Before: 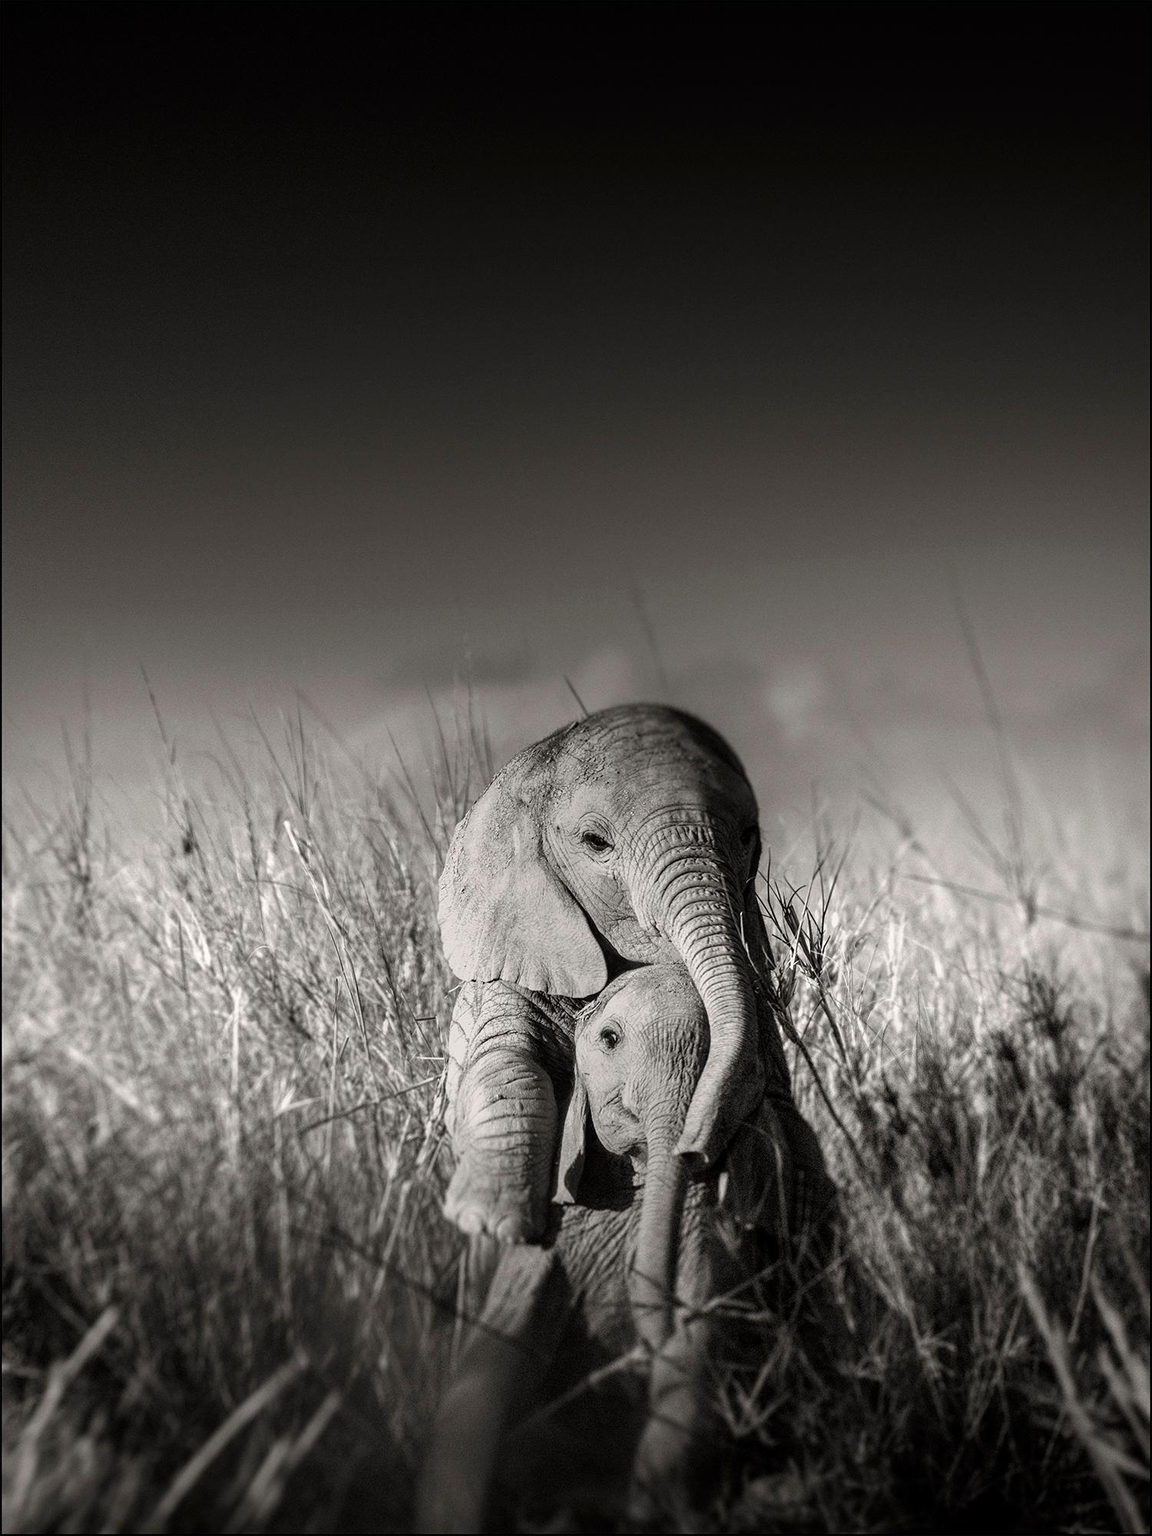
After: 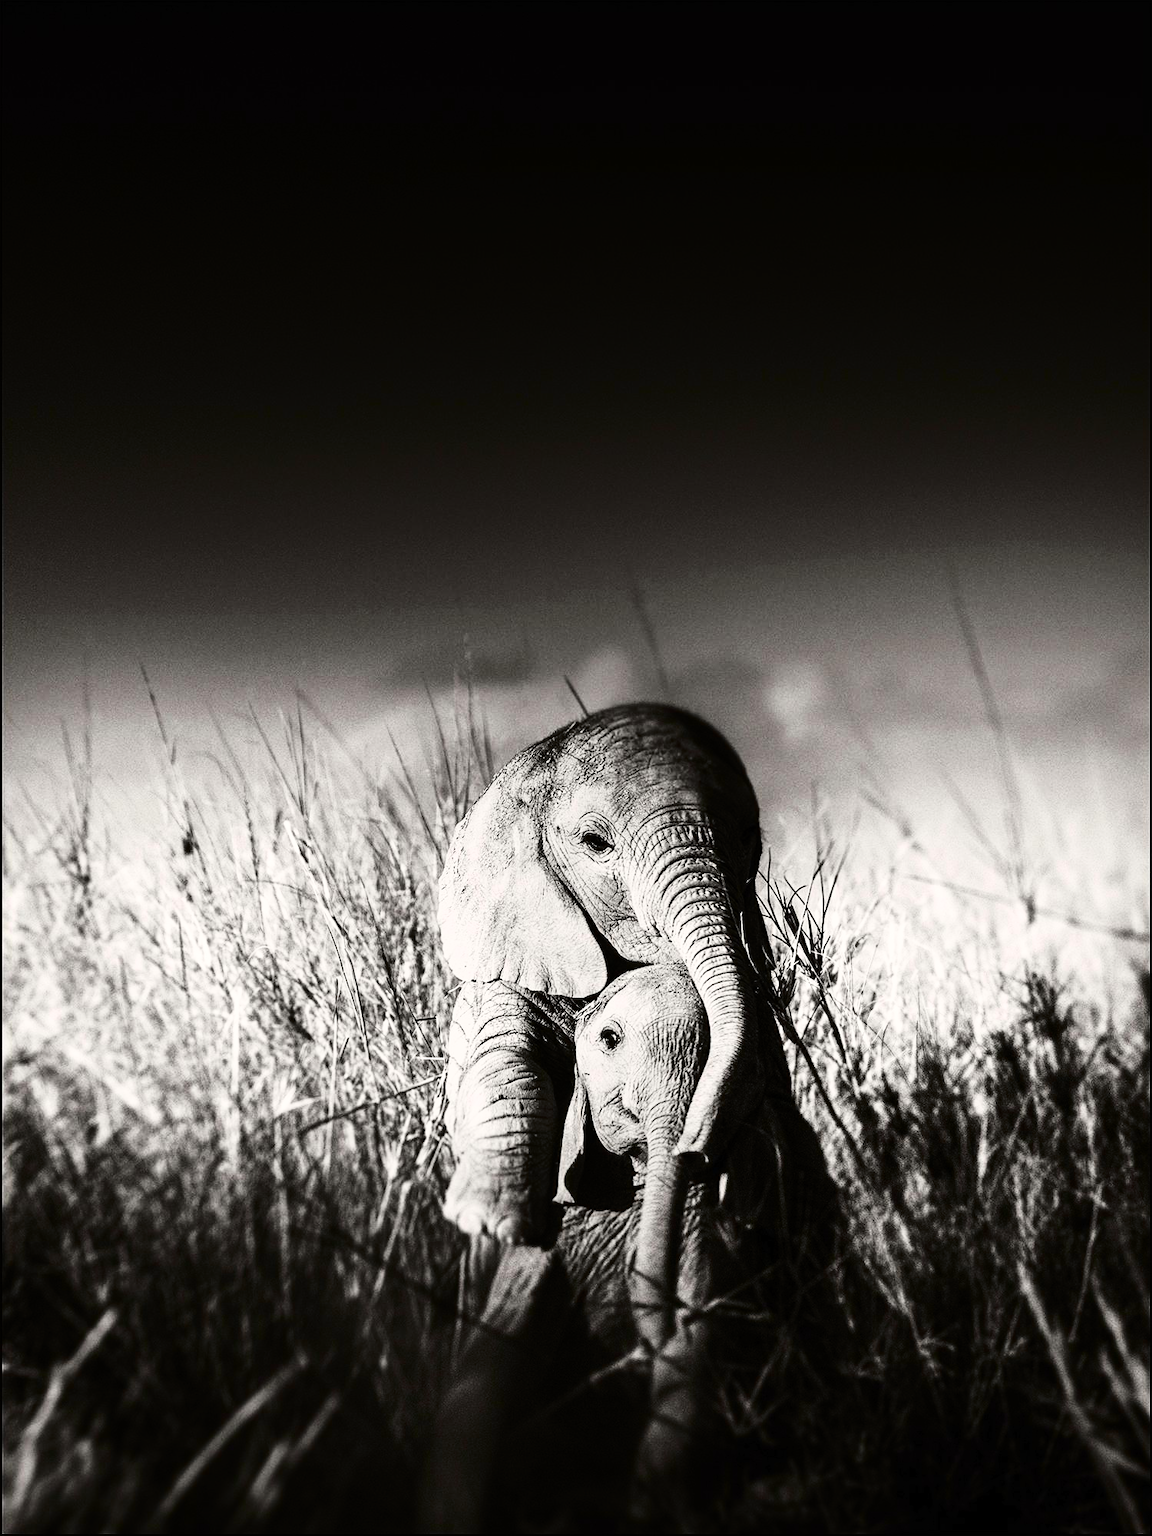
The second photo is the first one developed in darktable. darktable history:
tone curve: curves: ch0 [(0, 0) (0.003, 0.006) (0.011, 0.008) (0.025, 0.011) (0.044, 0.015) (0.069, 0.019) (0.1, 0.023) (0.136, 0.03) (0.177, 0.042) (0.224, 0.065) (0.277, 0.103) (0.335, 0.177) (0.399, 0.294) (0.468, 0.463) (0.543, 0.639) (0.623, 0.805) (0.709, 0.909) (0.801, 0.967) (0.898, 0.989) (1, 1)], color space Lab, independent channels, preserve colors none
